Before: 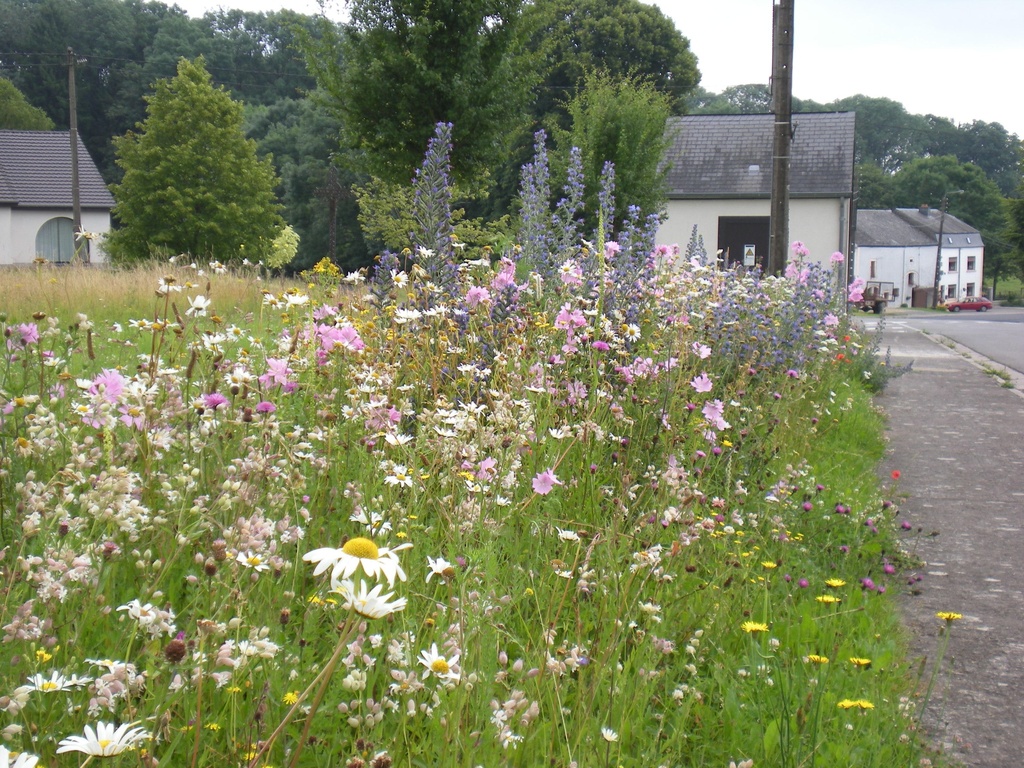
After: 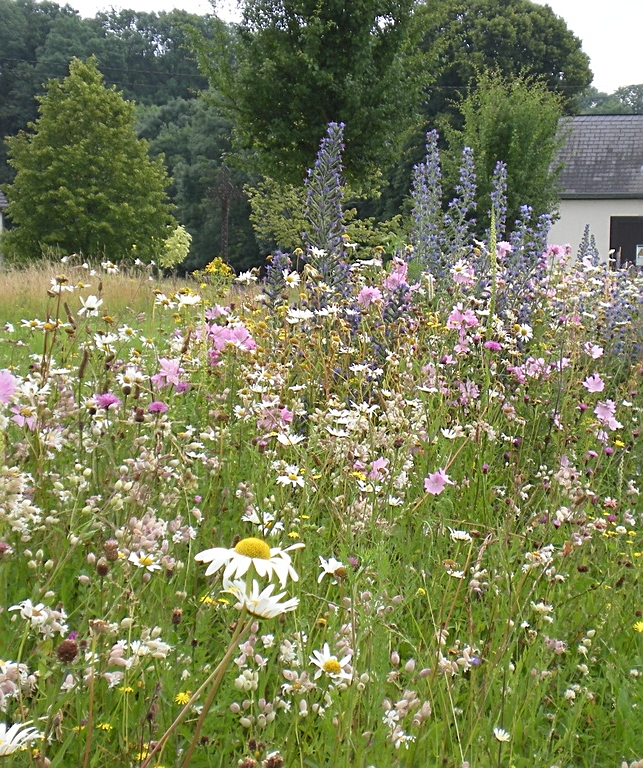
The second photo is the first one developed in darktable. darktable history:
crop: left 10.644%, right 26.528%
sharpen: on, module defaults
shadows and highlights: shadows 20.91, highlights -35.45, soften with gaussian
